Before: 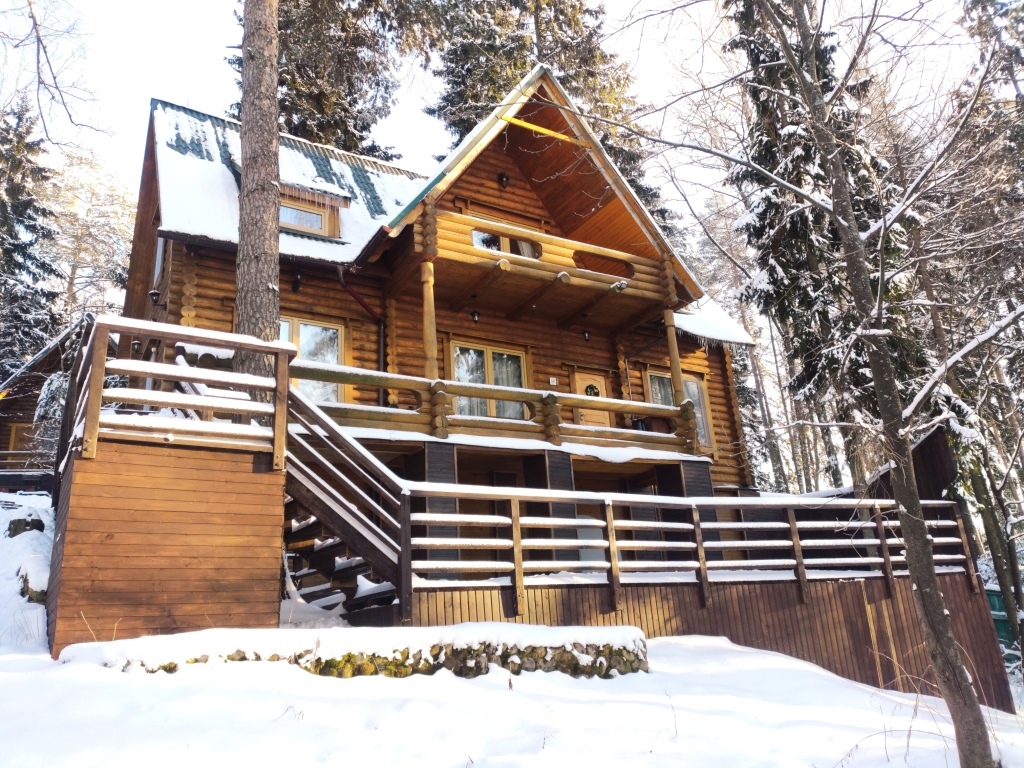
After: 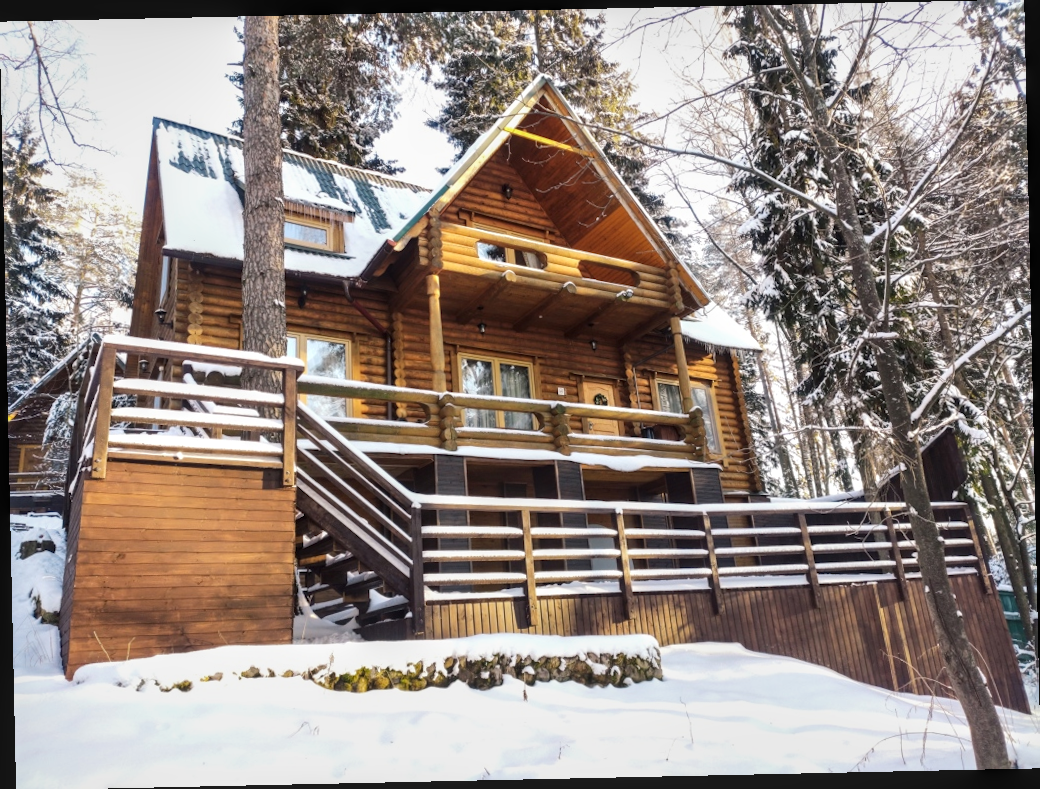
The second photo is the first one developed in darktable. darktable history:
rotate and perspective: rotation -1.24°, automatic cropping off
local contrast: on, module defaults
